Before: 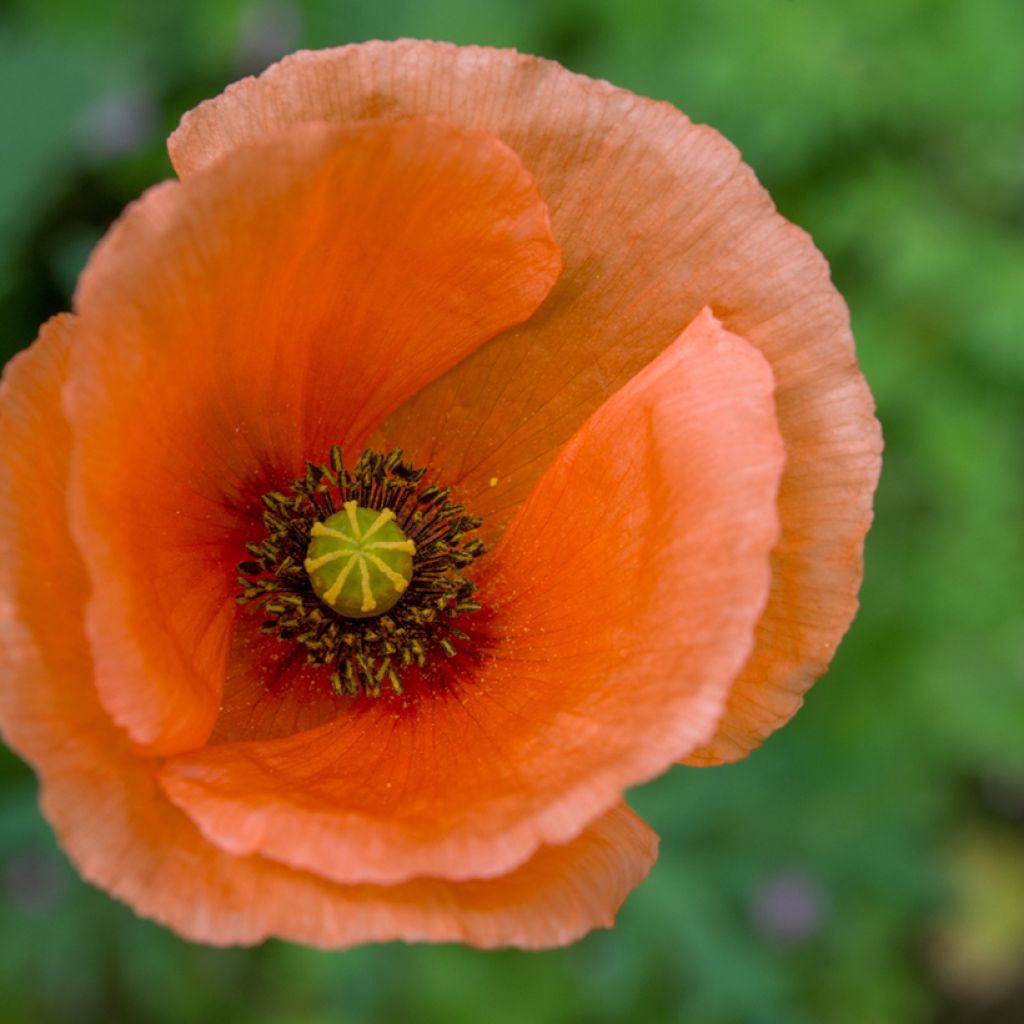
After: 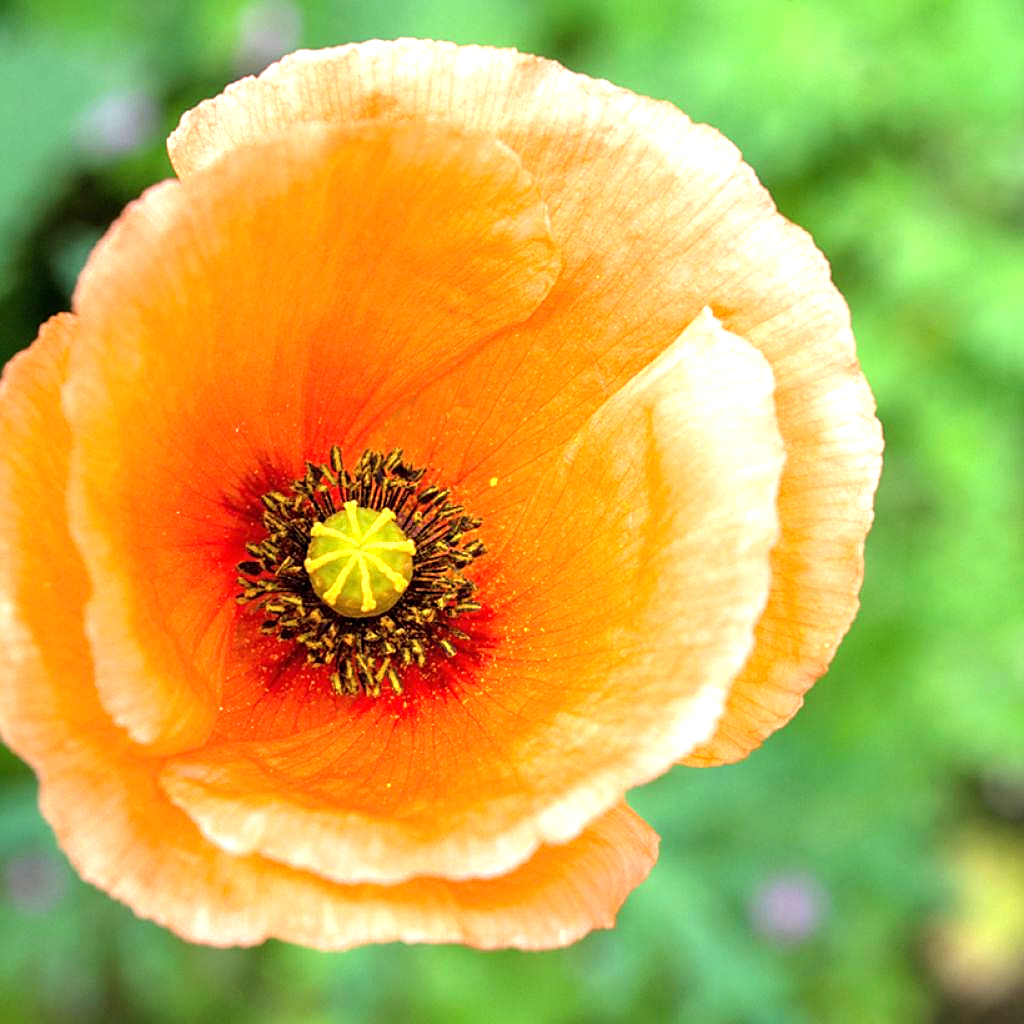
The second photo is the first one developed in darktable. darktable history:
sharpen: on, module defaults
tone equalizer: -8 EV -0.783 EV, -7 EV -0.73 EV, -6 EV -0.567 EV, -5 EV -0.399 EV, -3 EV 0.377 EV, -2 EV 0.6 EV, -1 EV 0.674 EV, +0 EV 0.736 EV, mask exposure compensation -0.5 EV
exposure: black level correction 0, exposure 1.2 EV, compensate highlight preservation false
